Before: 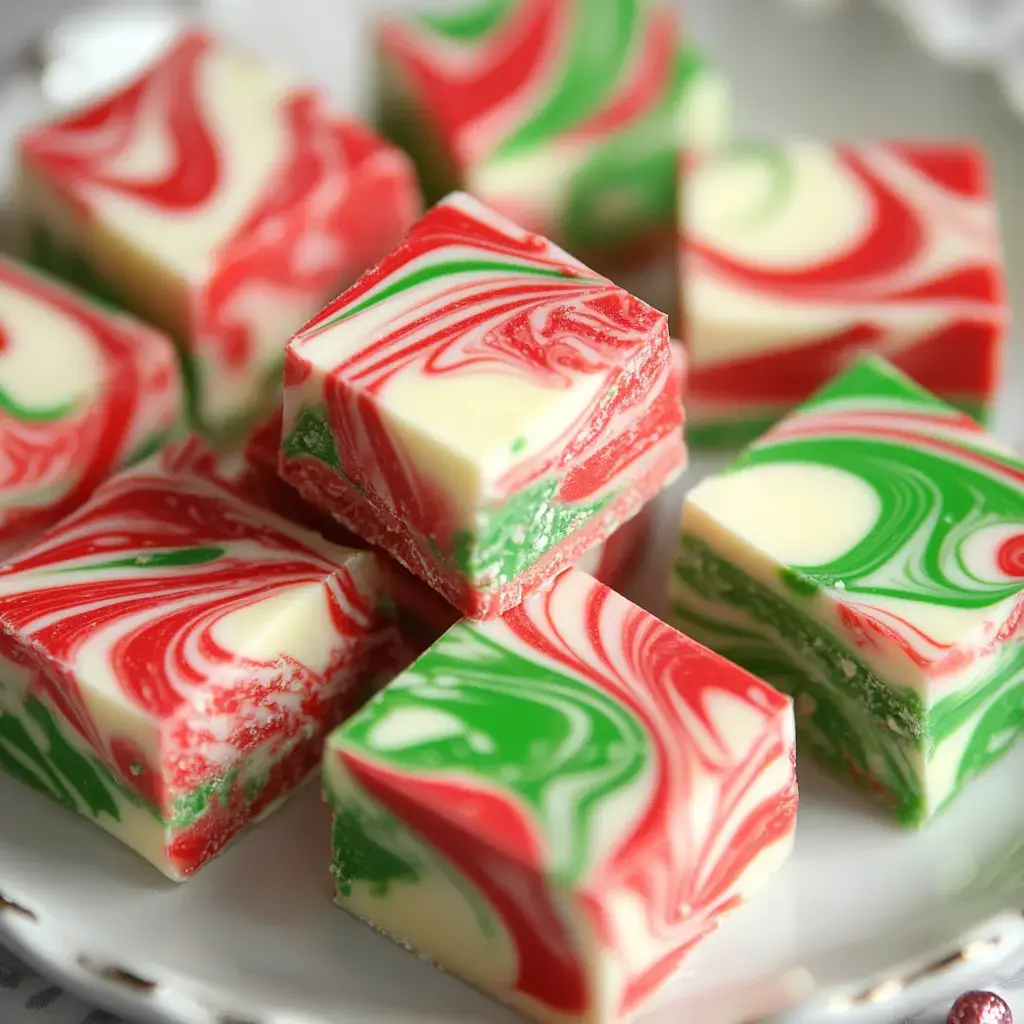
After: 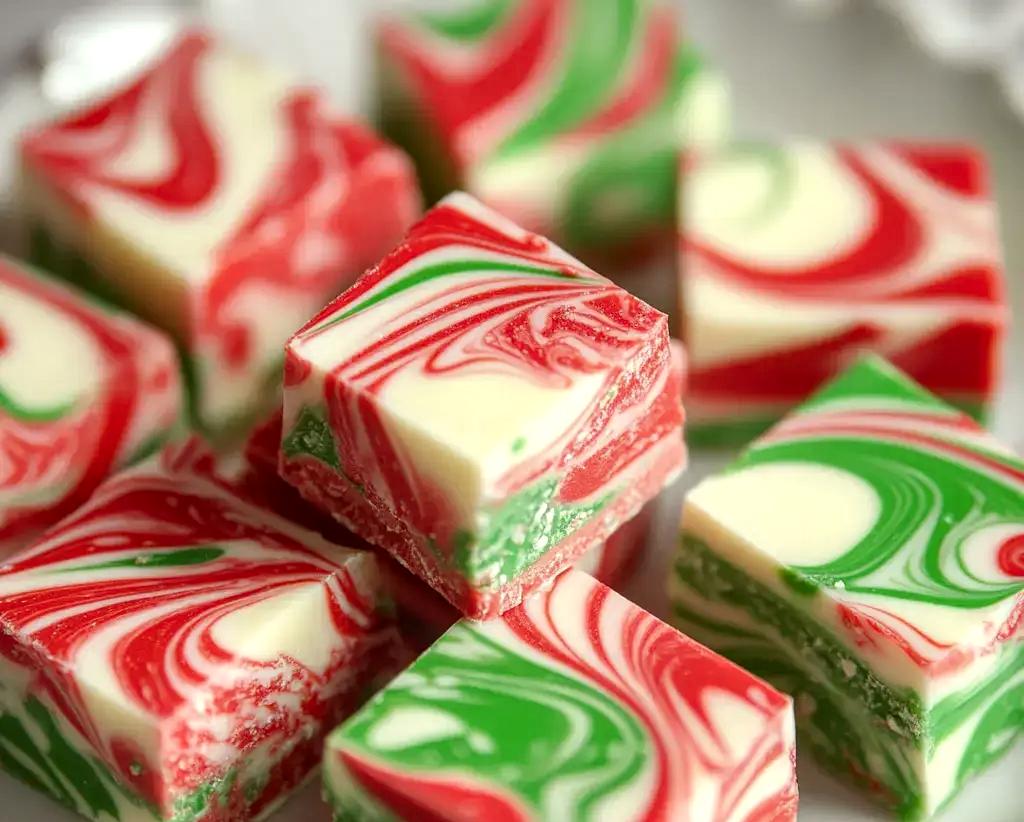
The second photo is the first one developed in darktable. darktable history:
crop: bottom 19.669%
color correction: highlights a* -0.938, highlights b* 4.48, shadows a* 3.68
local contrast: detail 130%
color balance rgb: perceptual saturation grading › global saturation -1.656%, perceptual saturation grading › highlights -8.135%, perceptual saturation grading › mid-tones 8.424%, perceptual saturation grading › shadows 3.711%
